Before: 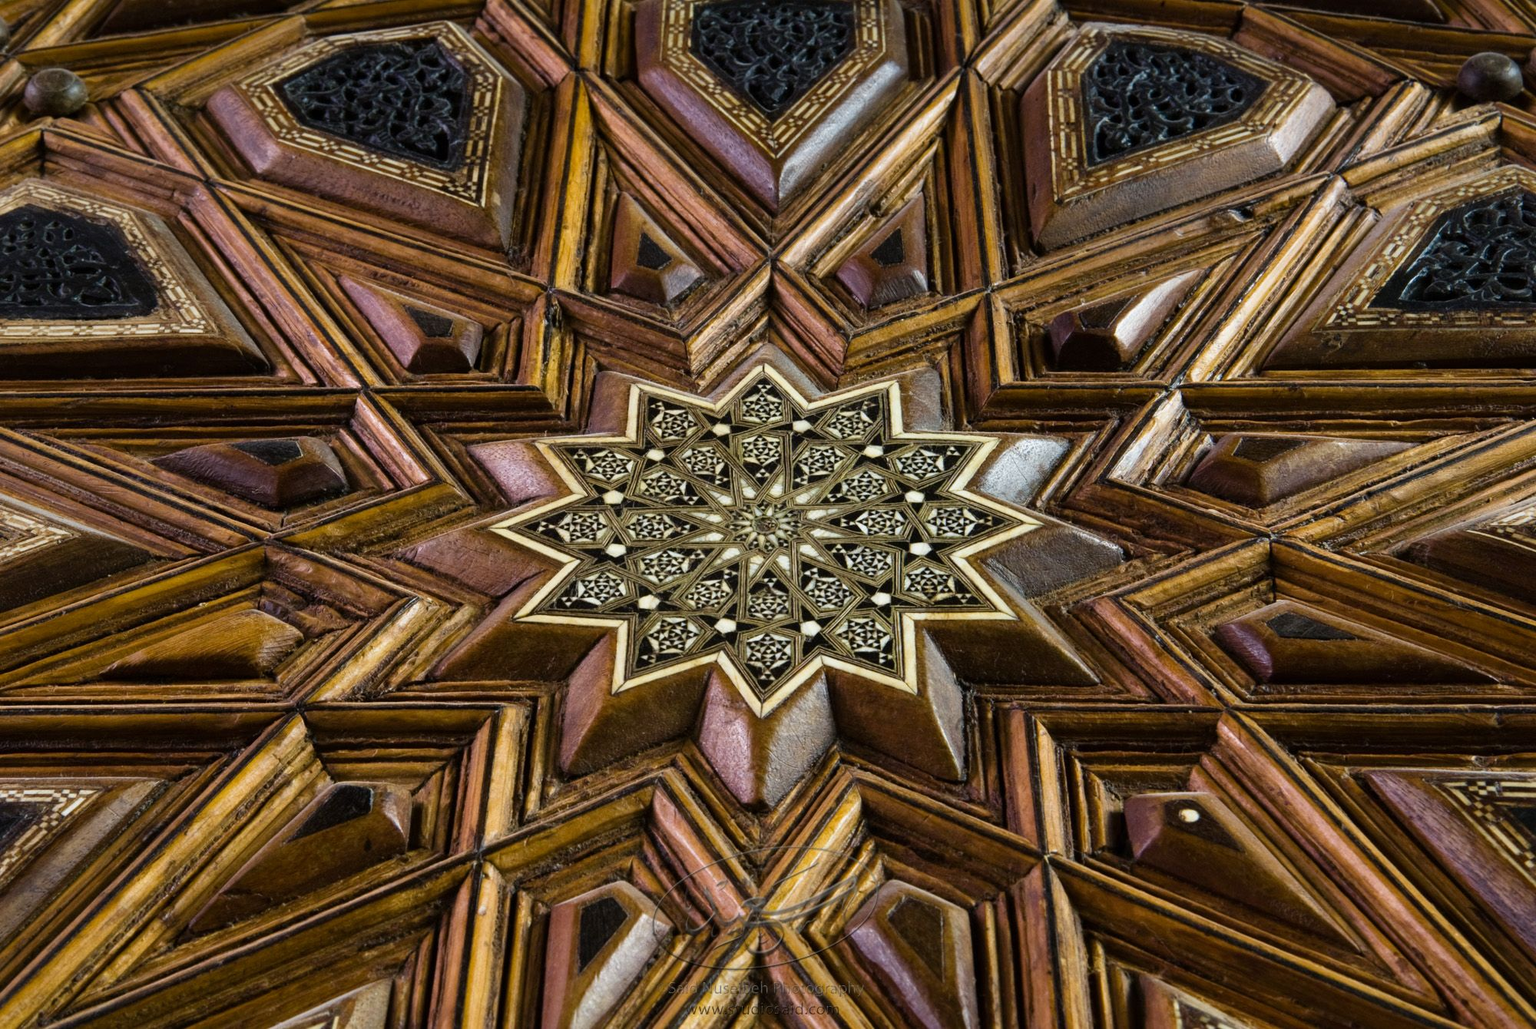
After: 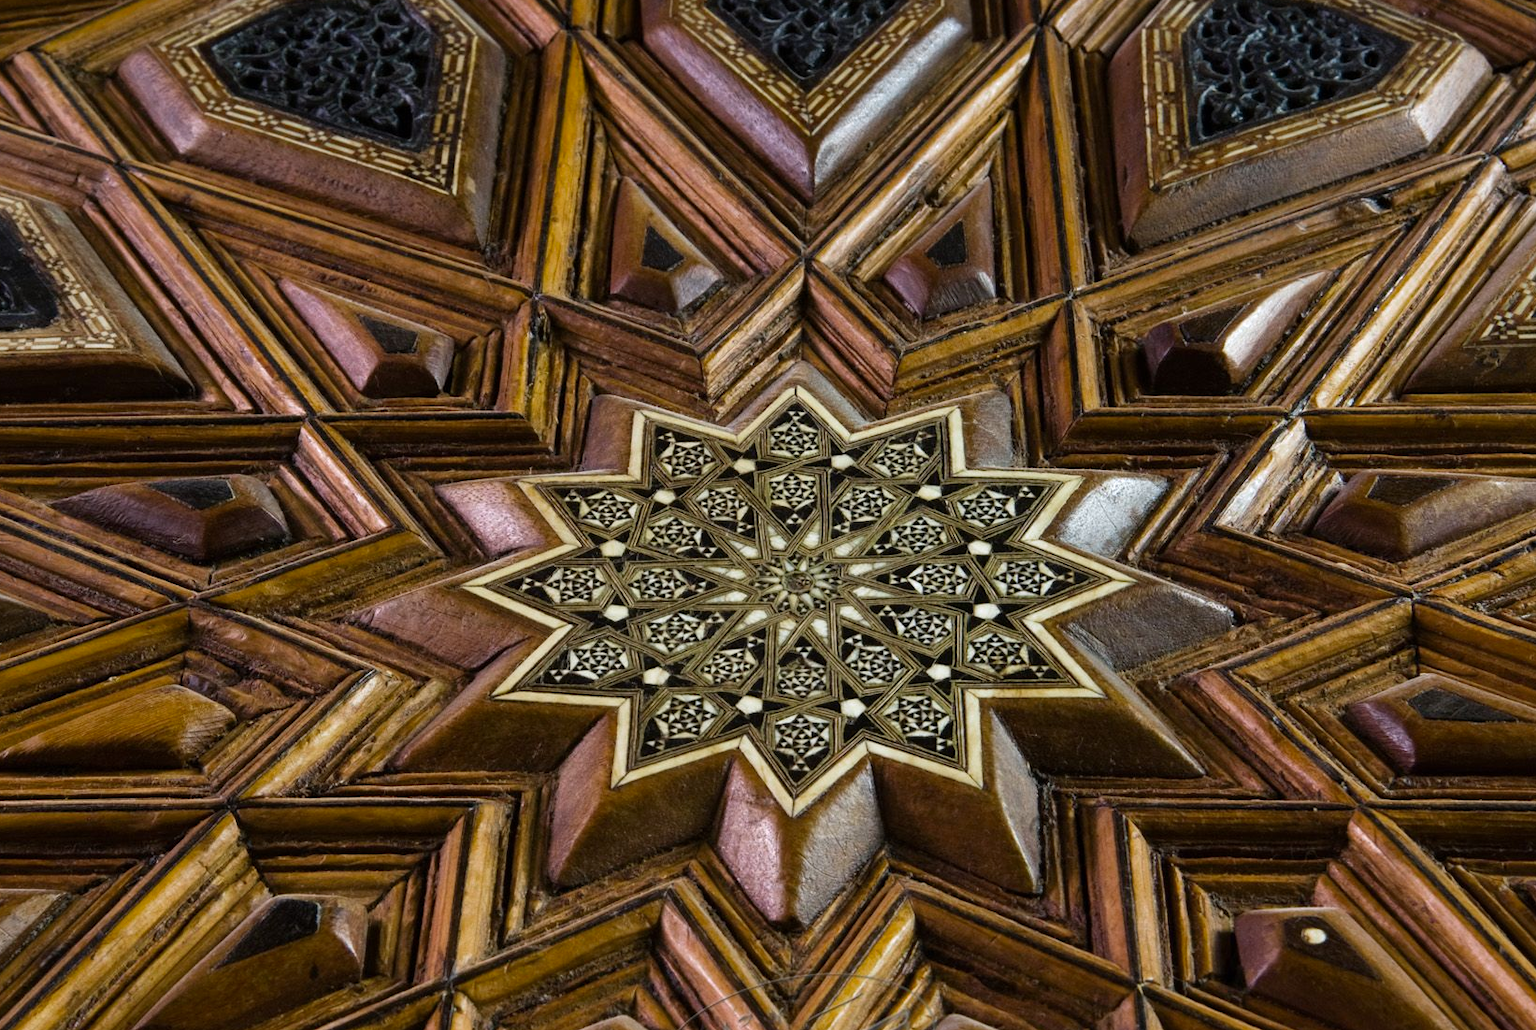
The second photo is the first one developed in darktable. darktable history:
crop and rotate: left 7.196%, top 4.574%, right 10.605%, bottom 13.178%
color zones: curves: ch0 [(0.203, 0.433) (0.607, 0.517) (0.697, 0.696) (0.705, 0.897)]
